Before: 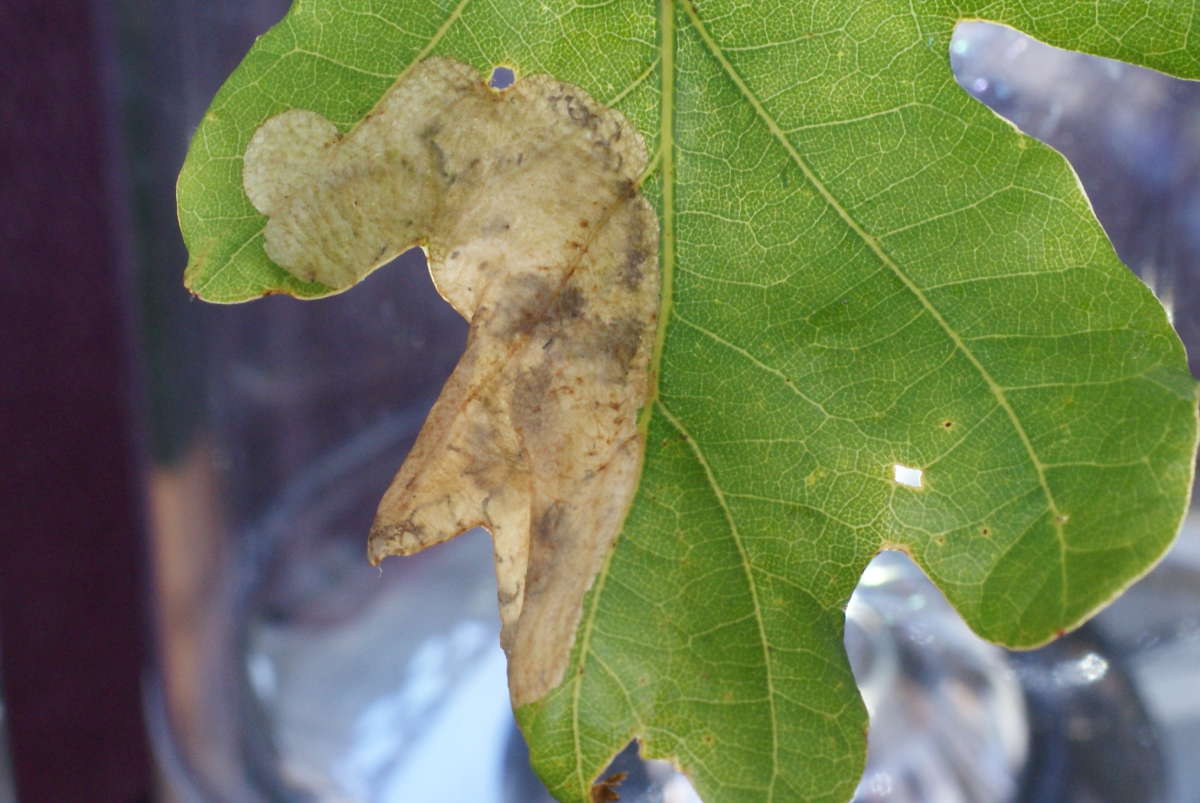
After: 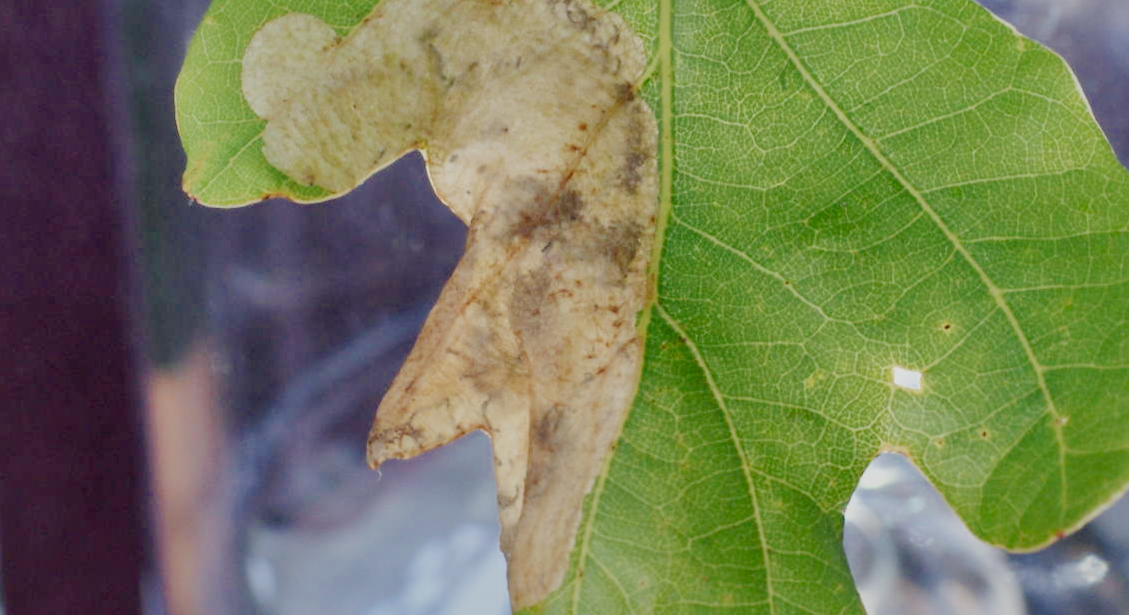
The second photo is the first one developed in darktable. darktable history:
local contrast: mode bilateral grid, contrast 100, coarseness 100, detail 165%, midtone range 0.2
tone curve: curves: ch0 [(0, 0.01) (0.133, 0.057) (0.338, 0.327) (0.494, 0.55) (0.726, 0.807) (1, 1)]; ch1 [(0, 0) (0.346, 0.324) (0.45, 0.431) (0.5, 0.5) (0.522, 0.517) (0.543, 0.578) (1, 1)]; ch2 [(0, 0) (0.44, 0.424) (0.501, 0.499) (0.564, 0.611) (0.622, 0.667) (0.707, 0.746) (1, 1)], preserve colors none
filmic rgb: black relative exposure -15.89 EV, white relative exposure 7.95 EV, hardness 4.11, latitude 49.92%, contrast 0.517
crop and rotate: angle 0.109°, top 12.031%, right 5.578%, bottom 11.057%
